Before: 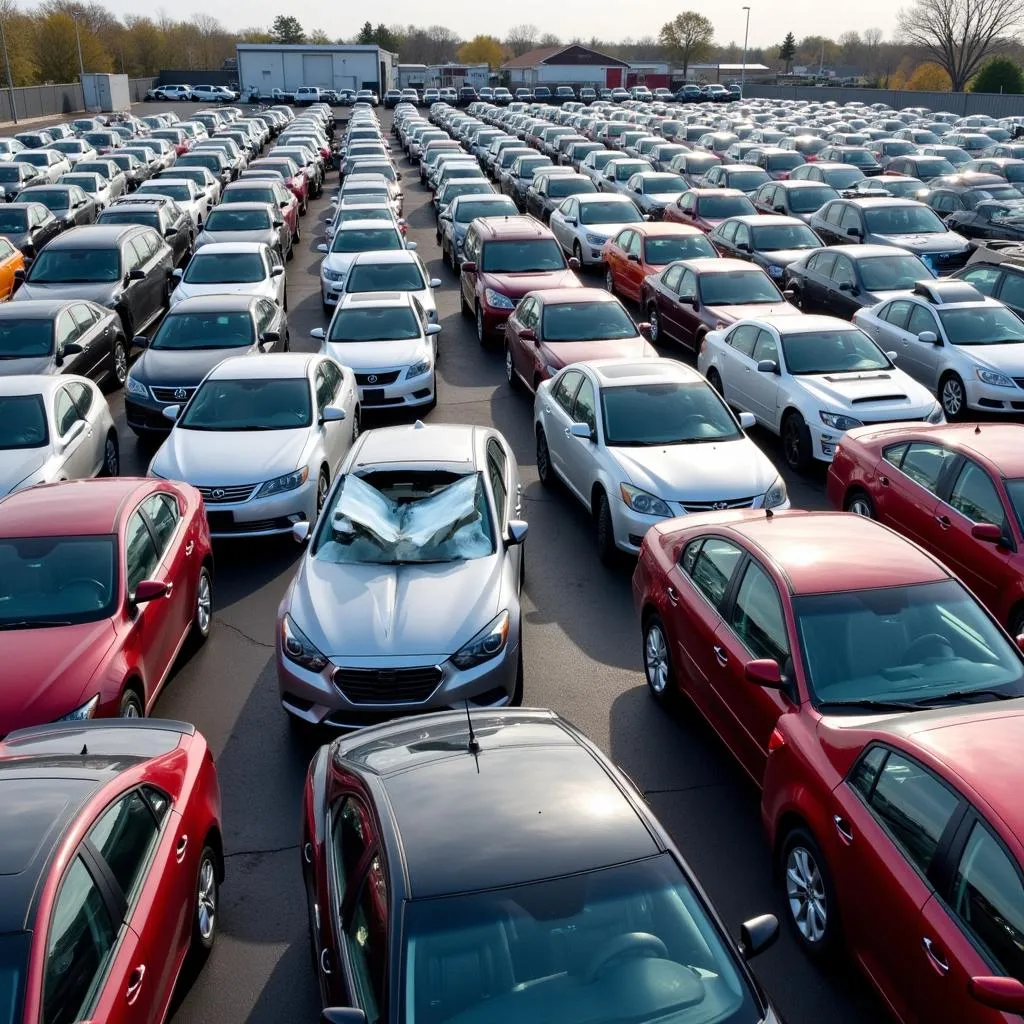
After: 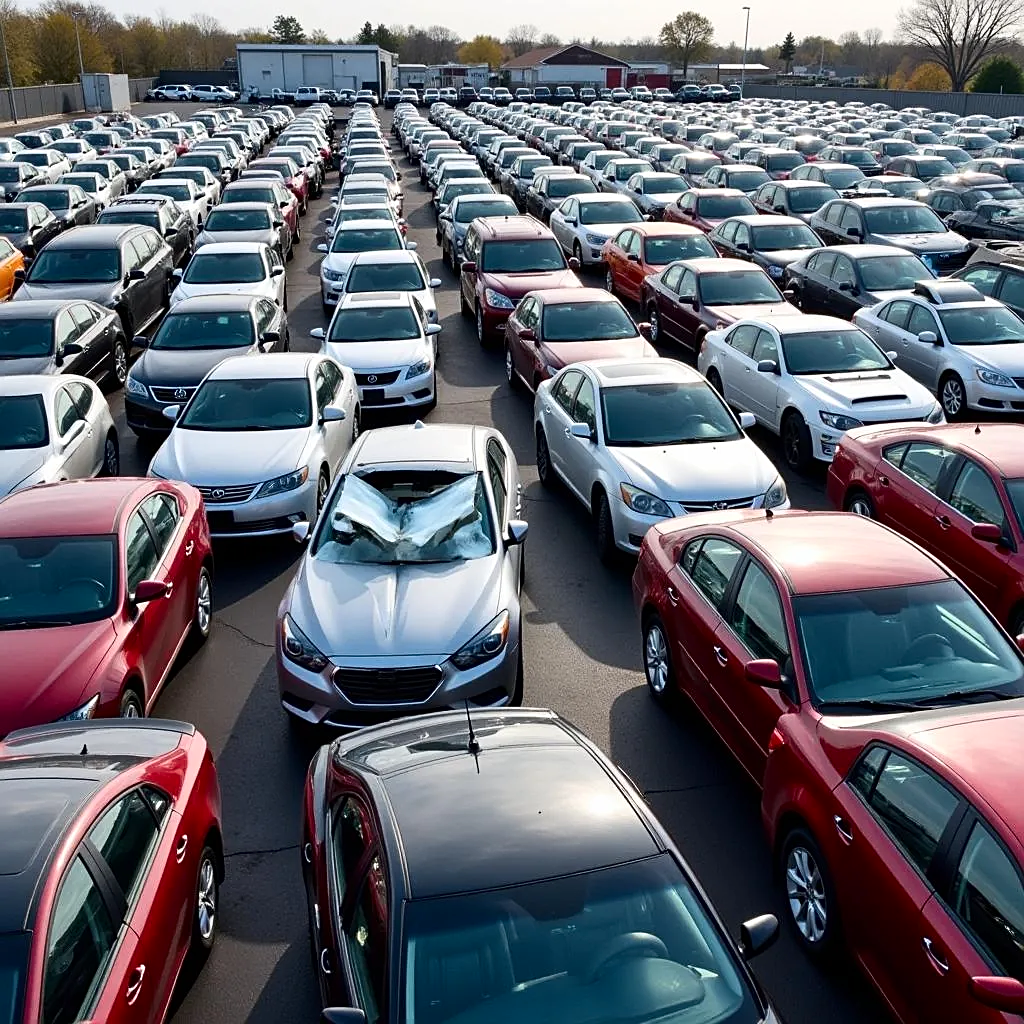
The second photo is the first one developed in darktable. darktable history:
contrast brightness saturation: contrast 0.14
sharpen: on, module defaults
